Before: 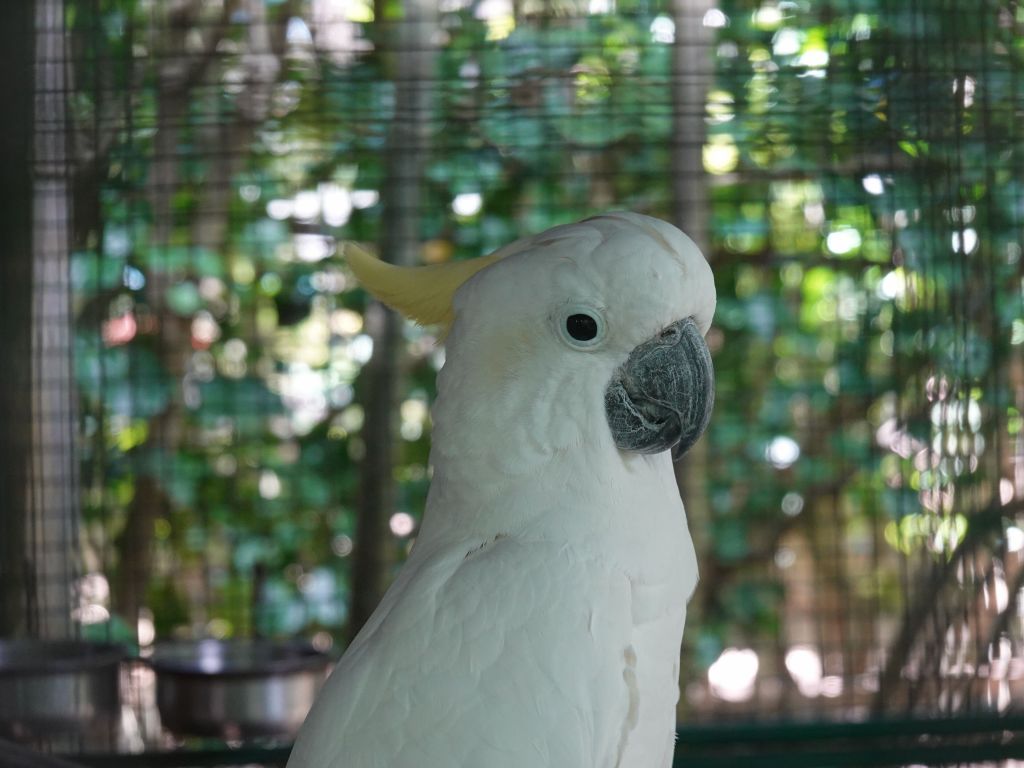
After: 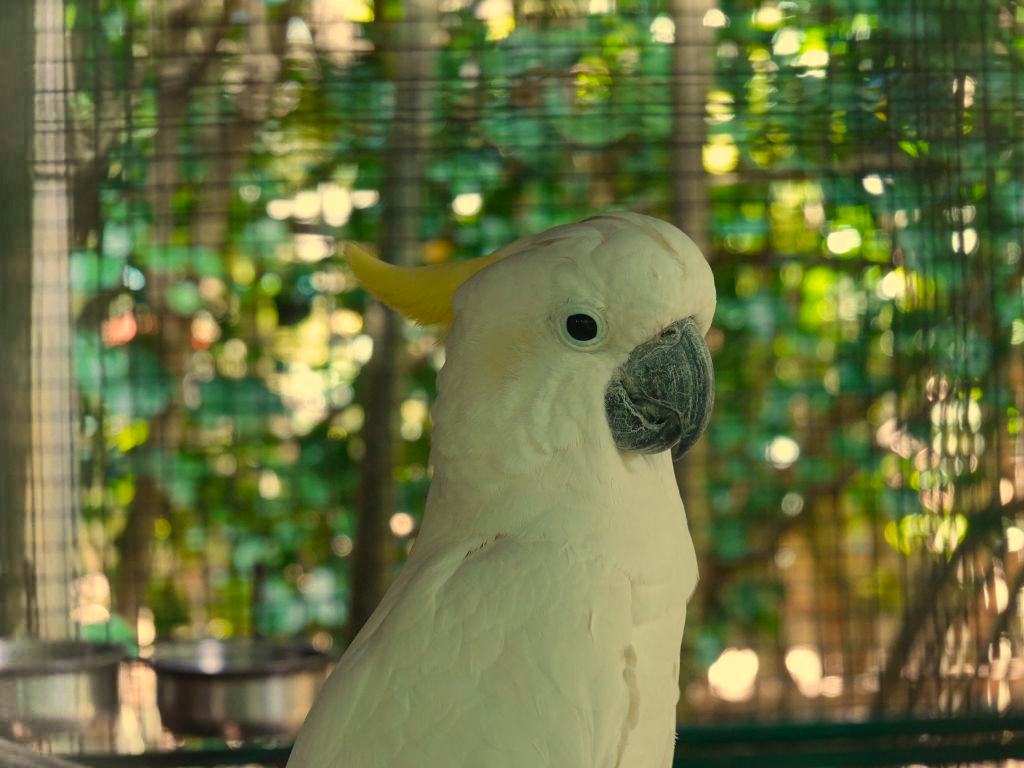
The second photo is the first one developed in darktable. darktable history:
shadows and highlights: radius 123.98, shadows 100, white point adjustment -3, highlights -100, highlights color adjustment 89.84%, soften with gaussian
color balance rgb: linear chroma grading › global chroma 8.33%, perceptual saturation grading › global saturation 18.52%, global vibrance 7.87%
white balance: red 1.08, blue 0.791
